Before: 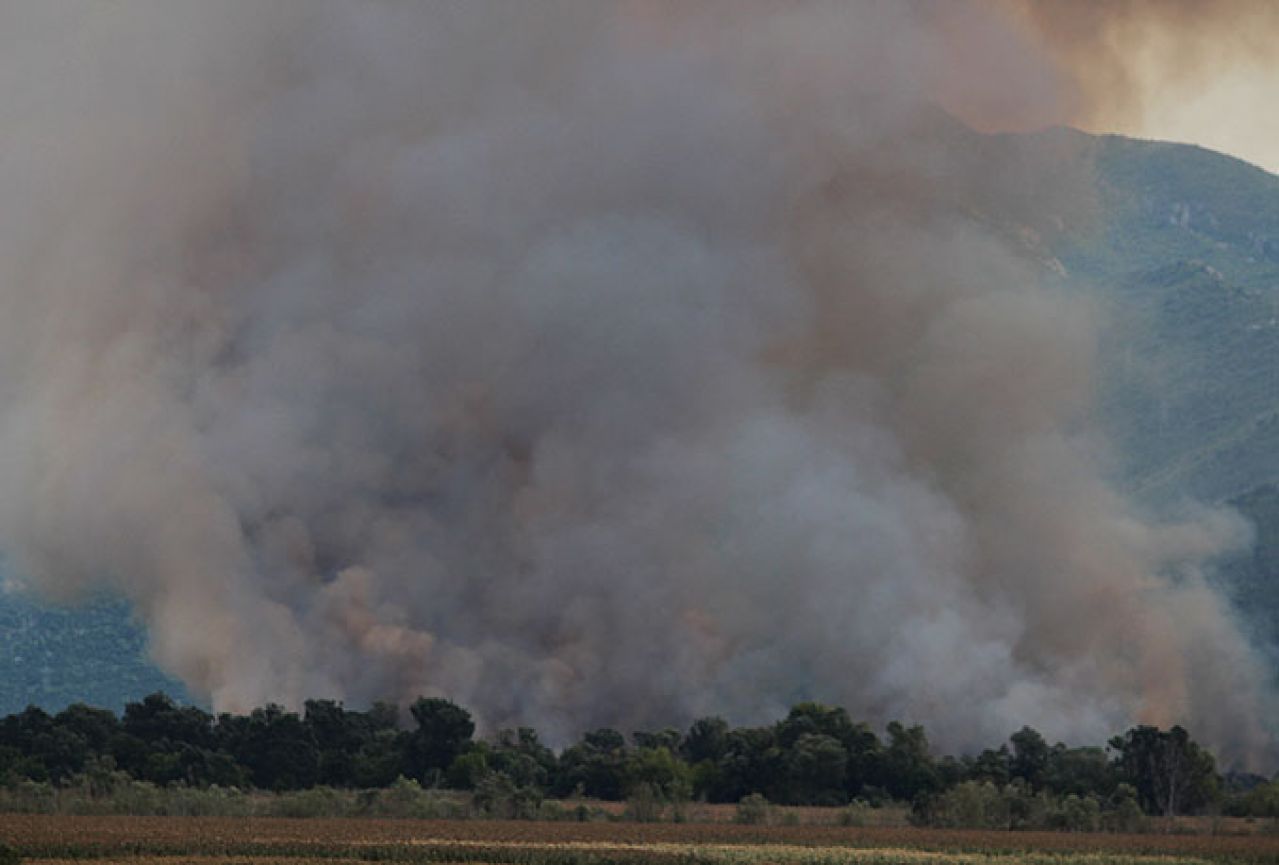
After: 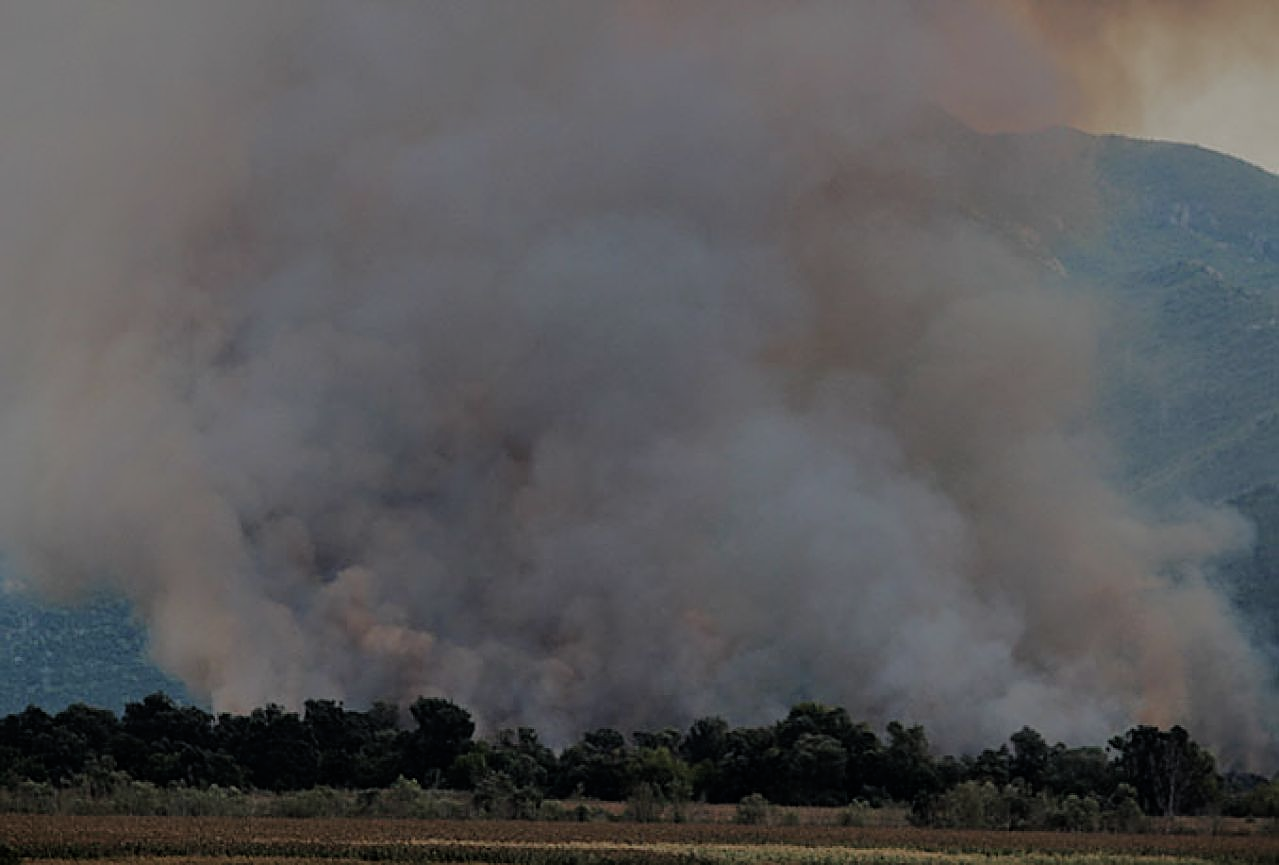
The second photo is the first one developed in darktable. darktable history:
sharpen: on, module defaults
filmic rgb: black relative exposure -9.22 EV, white relative exposure 6.77 EV, hardness 3.07, contrast 1.05
tone equalizer: on, module defaults
tone curve: curves: ch0 [(0, 0) (0.48, 0.431) (0.7, 0.609) (0.864, 0.854) (1, 1)]
